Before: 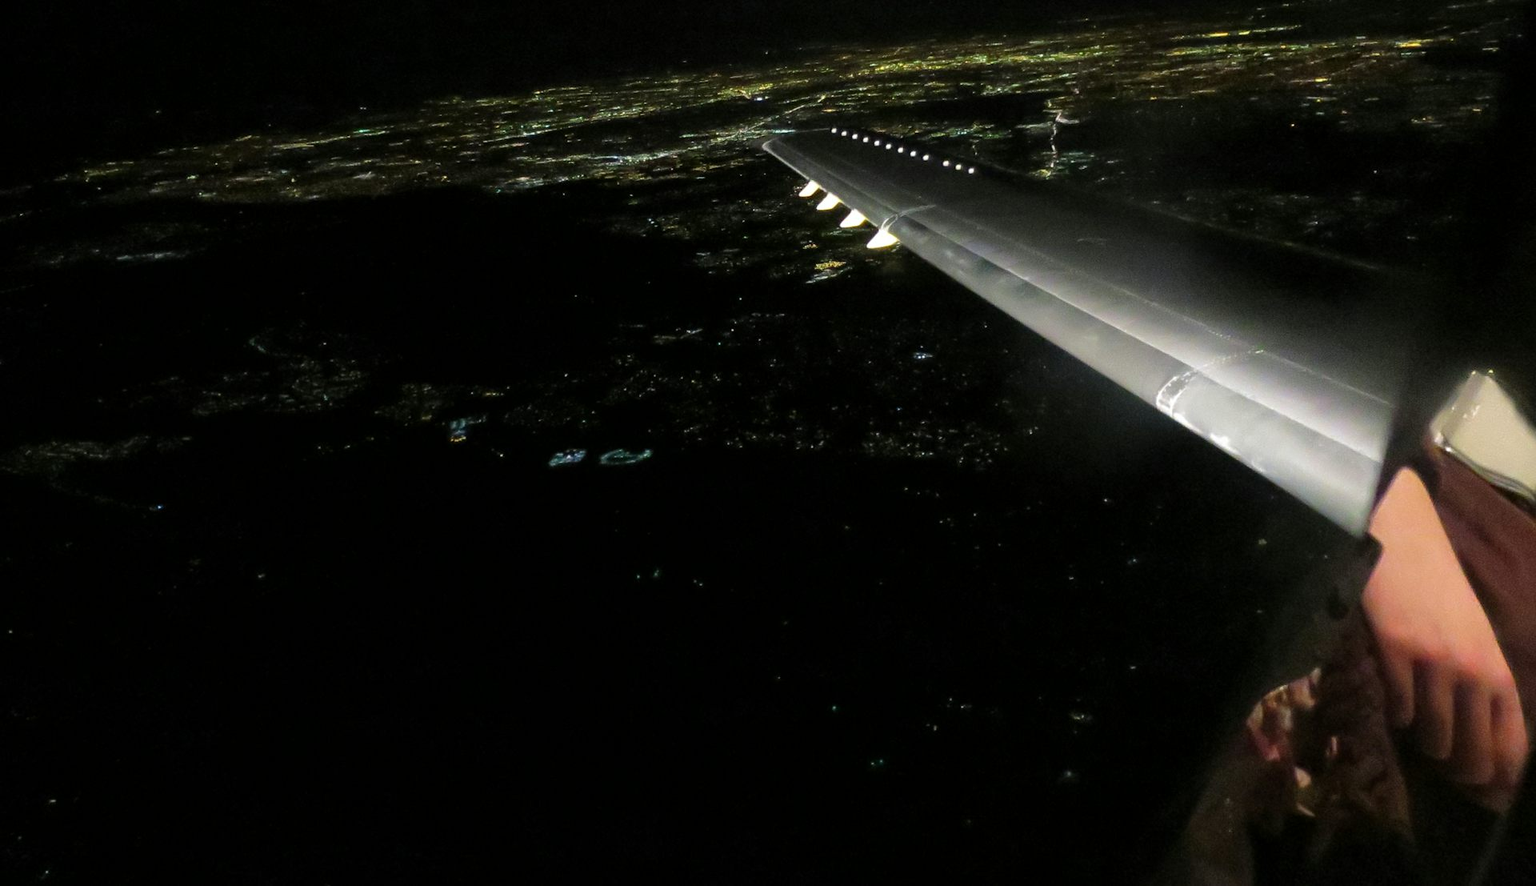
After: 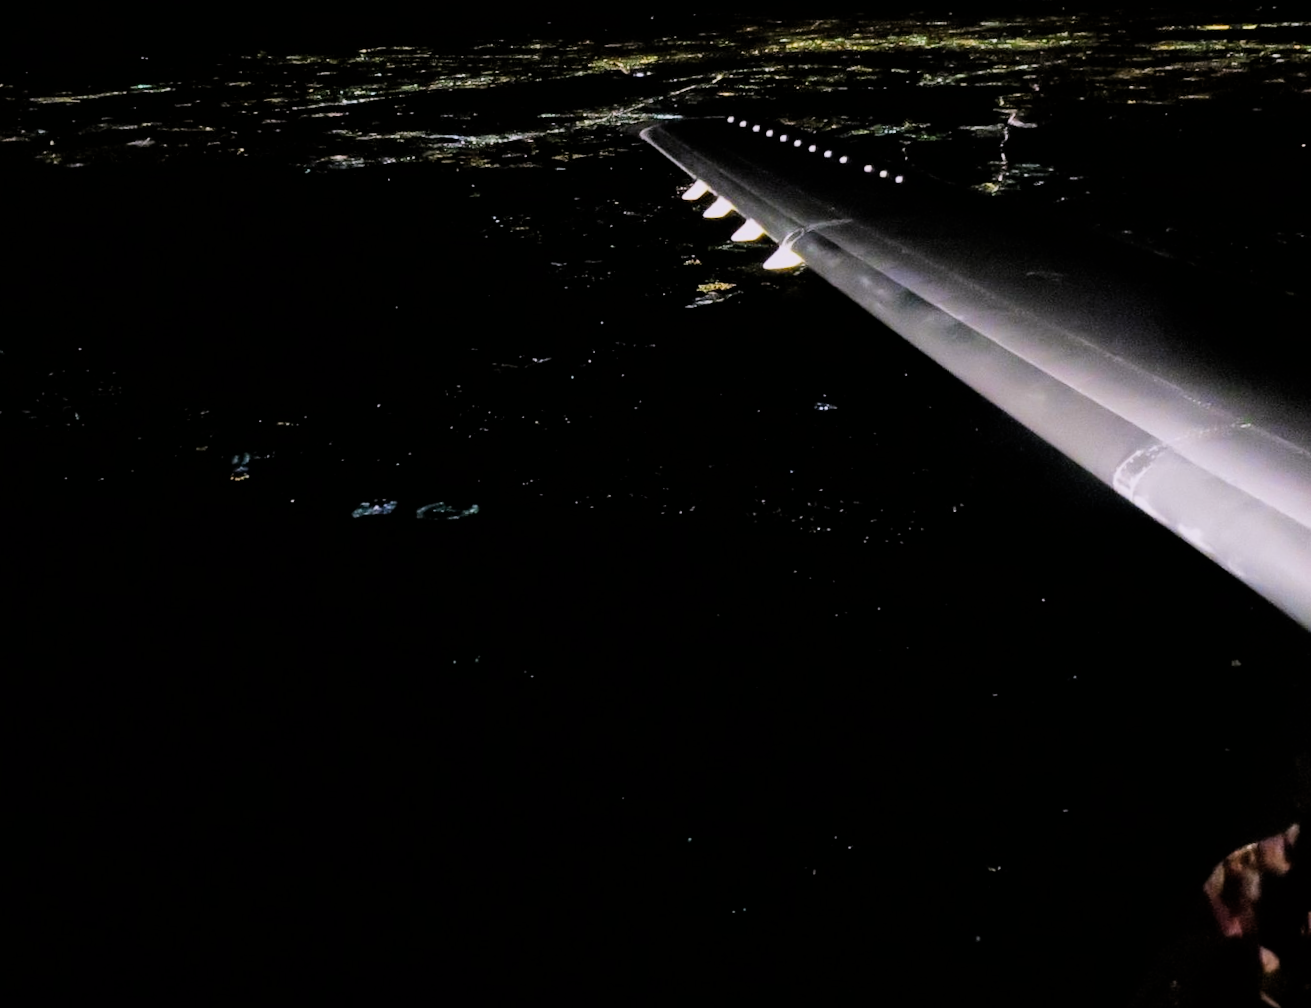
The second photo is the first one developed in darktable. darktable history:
rotate and perspective: crop left 0, crop top 0
filmic rgb: black relative exposure -5 EV, hardness 2.88, contrast 1.3, highlights saturation mix -30%
white balance: red 1.066, blue 1.119
crop and rotate: angle -3.27°, left 14.277%, top 0.028%, right 10.766%, bottom 0.028%
